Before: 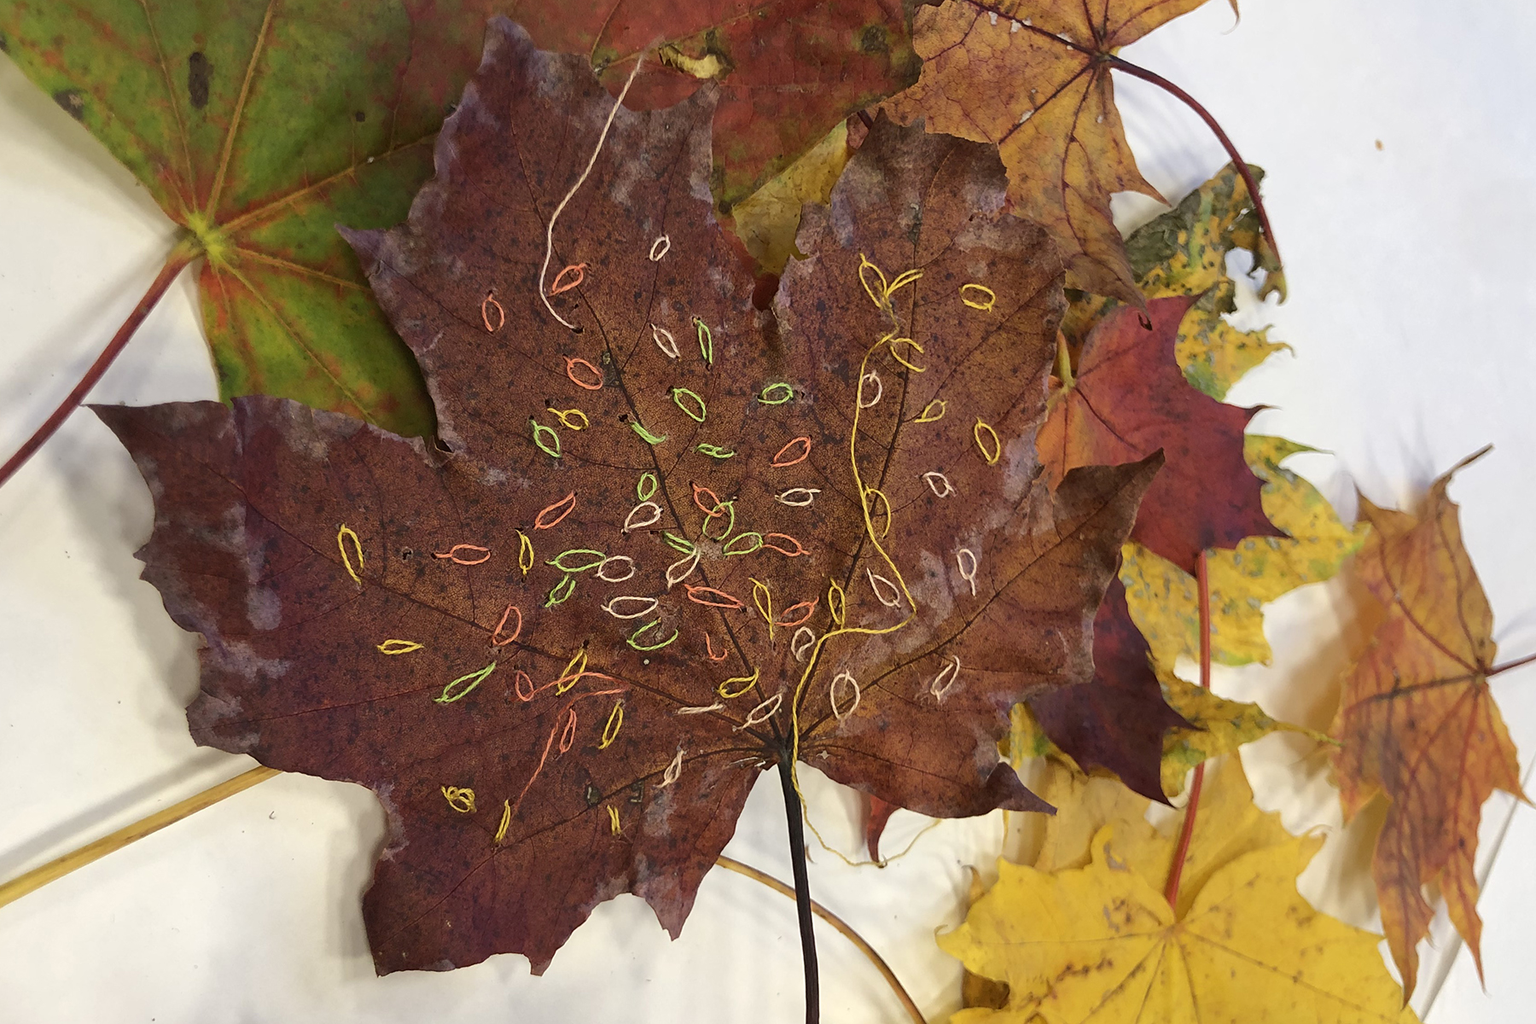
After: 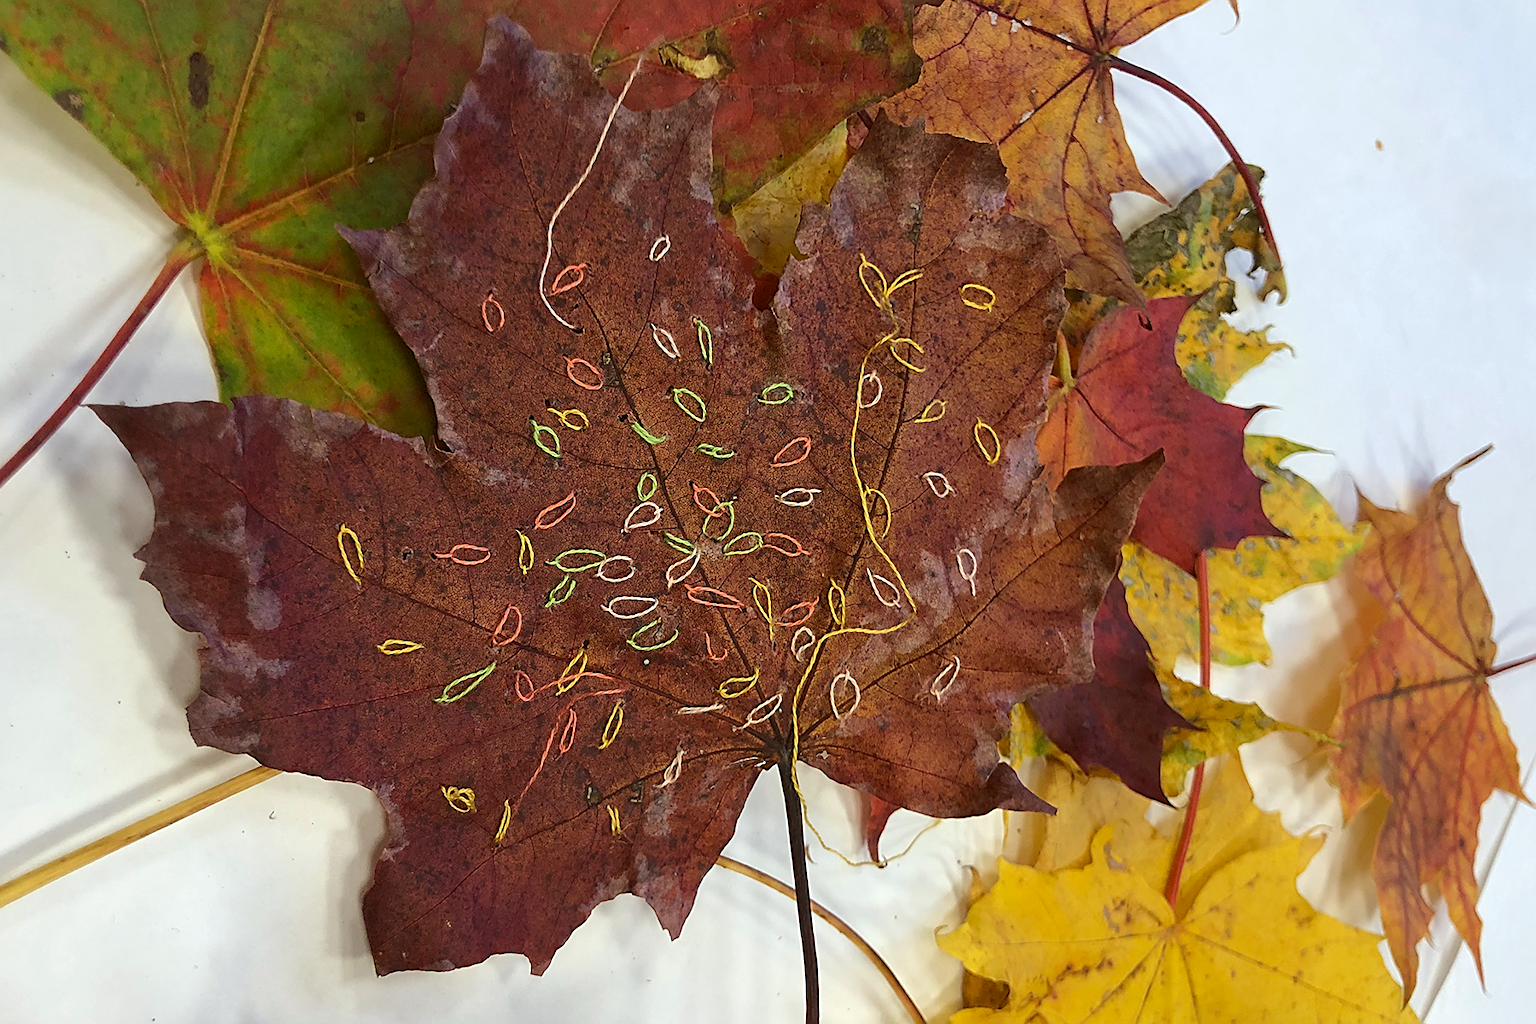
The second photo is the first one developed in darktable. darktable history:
sharpen: on, module defaults
color correction: highlights a* -3.28, highlights b* -6.24, shadows a* 3.1, shadows b* 5.19
